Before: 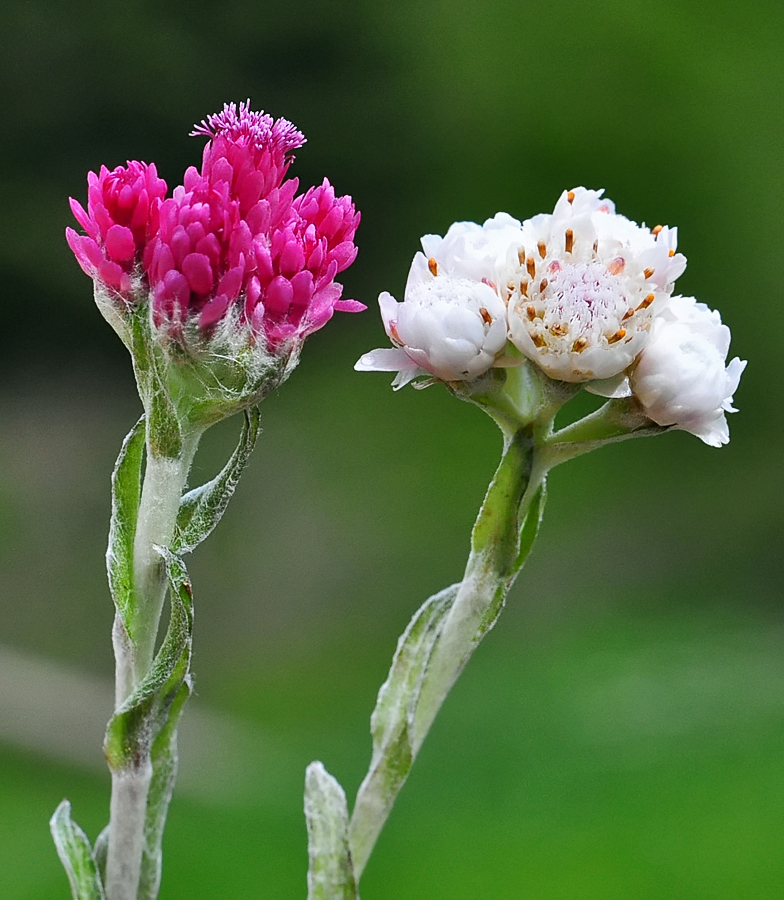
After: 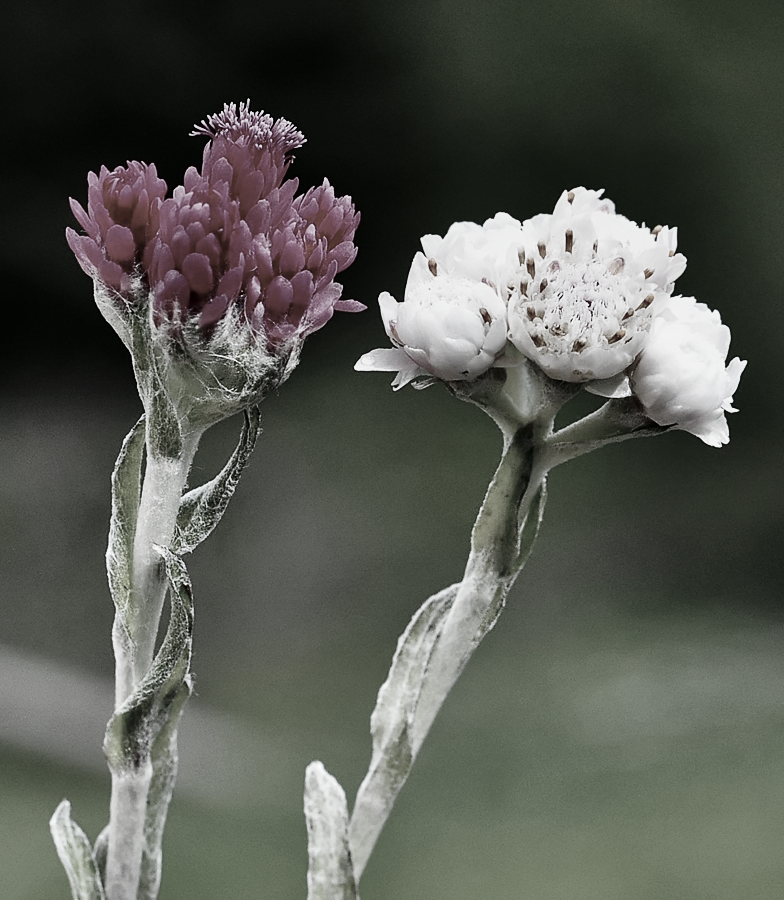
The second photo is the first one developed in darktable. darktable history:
contrast brightness saturation: brightness -0.25, saturation 0.2
color correction: saturation 0.2
color zones: curves: ch0 [(0, 0.559) (0.153, 0.551) (0.229, 0.5) (0.429, 0.5) (0.571, 0.5) (0.714, 0.5) (0.857, 0.5) (1, 0.559)]; ch1 [(0, 0.417) (0.112, 0.336) (0.213, 0.26) (0.429, 0.34) (0.571, 0.35) (0.683, 0.331) (0.857, 0.344) (1, 0.417)]
graduated density: on, module defaults
base curve: curves: ch0 [(0, 0) (0.028, 0.03) (0.121, 0.232) (0.46, 0.748) (0.859, 0.968) (1, 1)], preserve colors none
